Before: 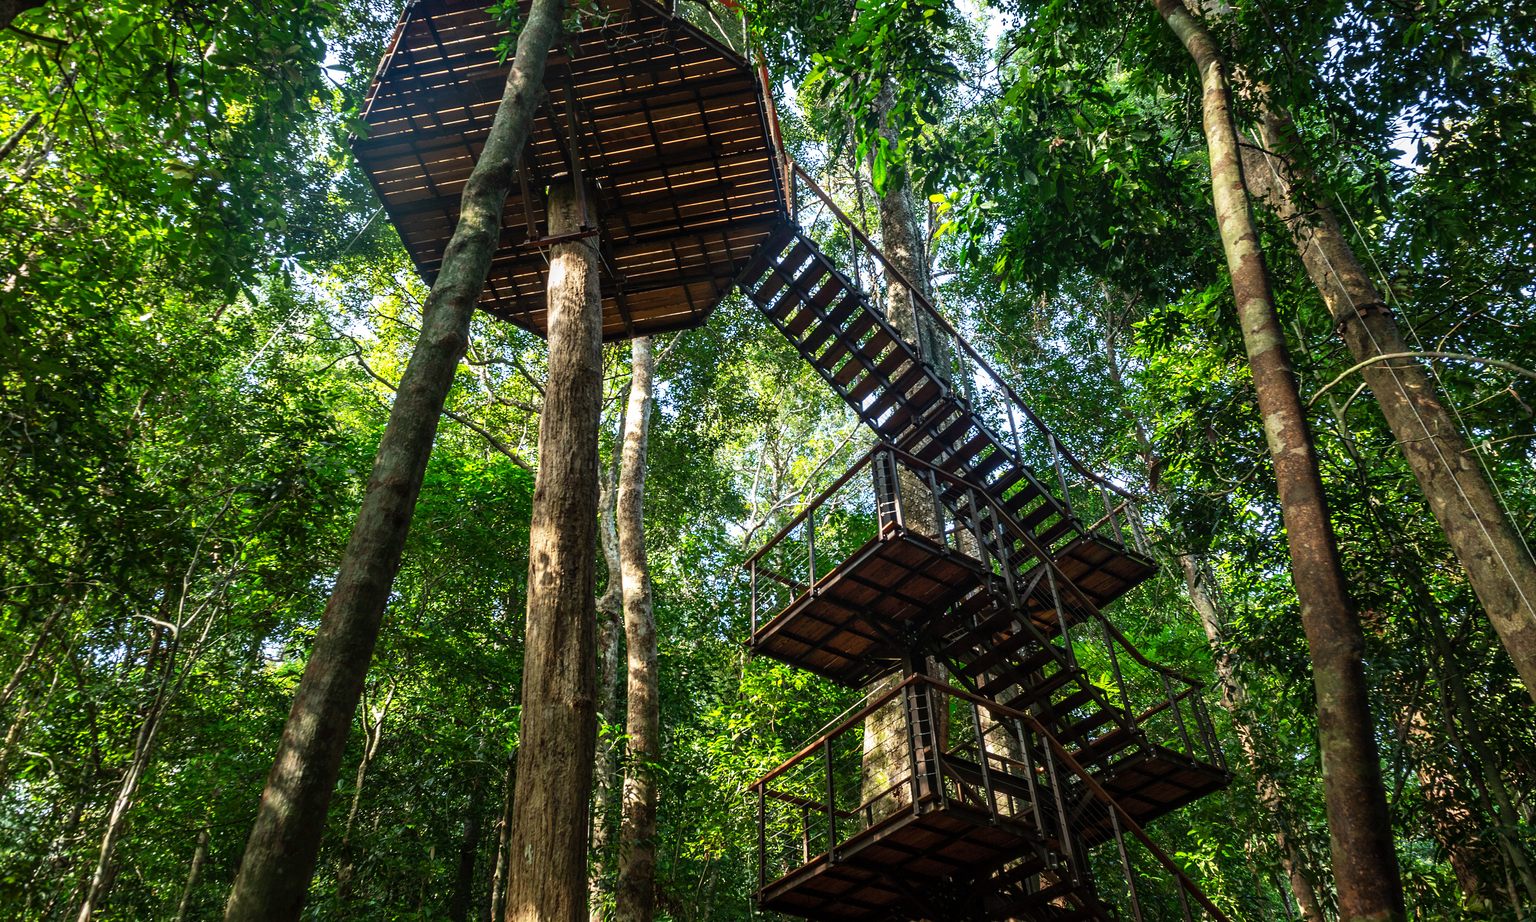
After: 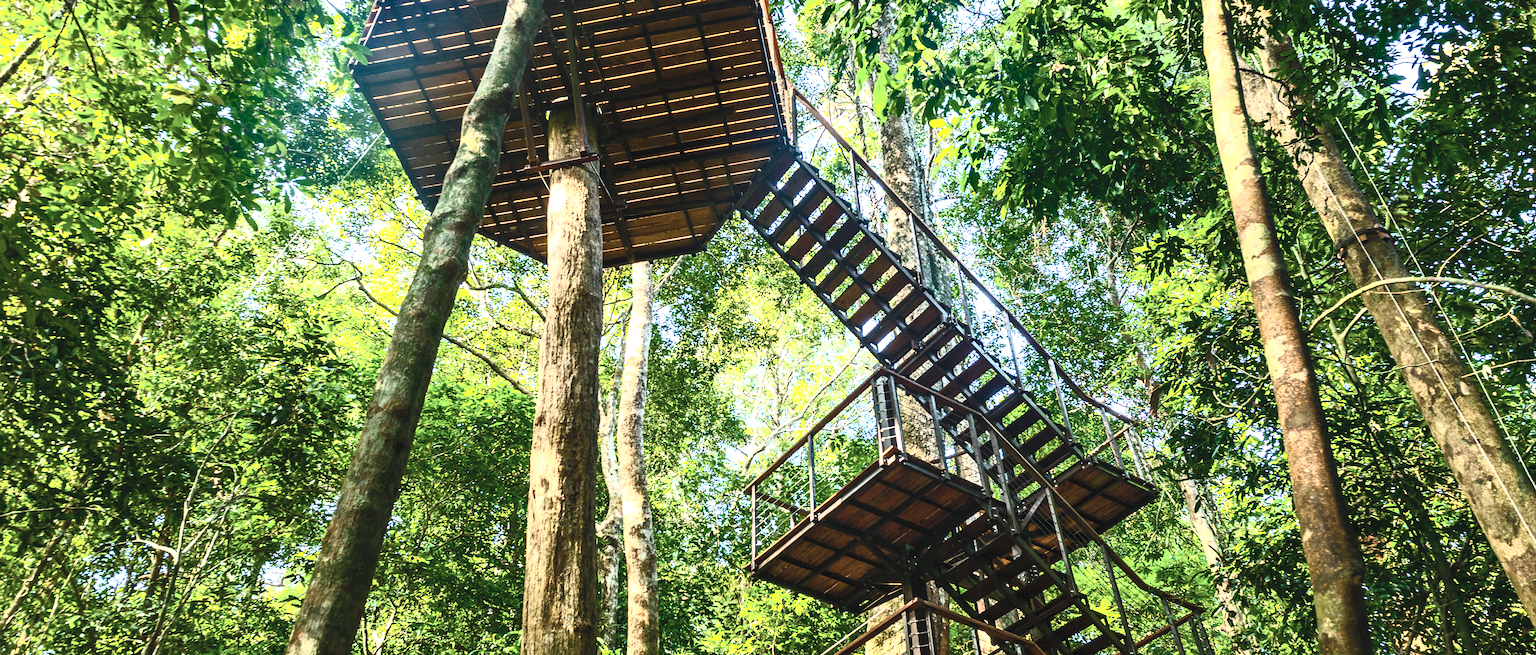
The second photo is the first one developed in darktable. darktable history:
contrast brightness saturation: contrast 0.568, brightness 0.574, saturation -0.337
crop and rotate: top 8.166%, bottom 20.672%
exposure: exposure 0.922 EV, compensate highlight preservation false
color balance rgb: shadows lift › luminance -8.053%, shadows lift › chroma 2.088%, shadows lift › hue 163.76°, highlights gain › chroma 0.965%, highlights gain › hue 25.44°, perceptual saturation grading › global saturation 34.565%, perceptual saturation grading › highlights -25.81%, perceptual saturation grading › shadows 49.367%, global vibrance 29.995%
